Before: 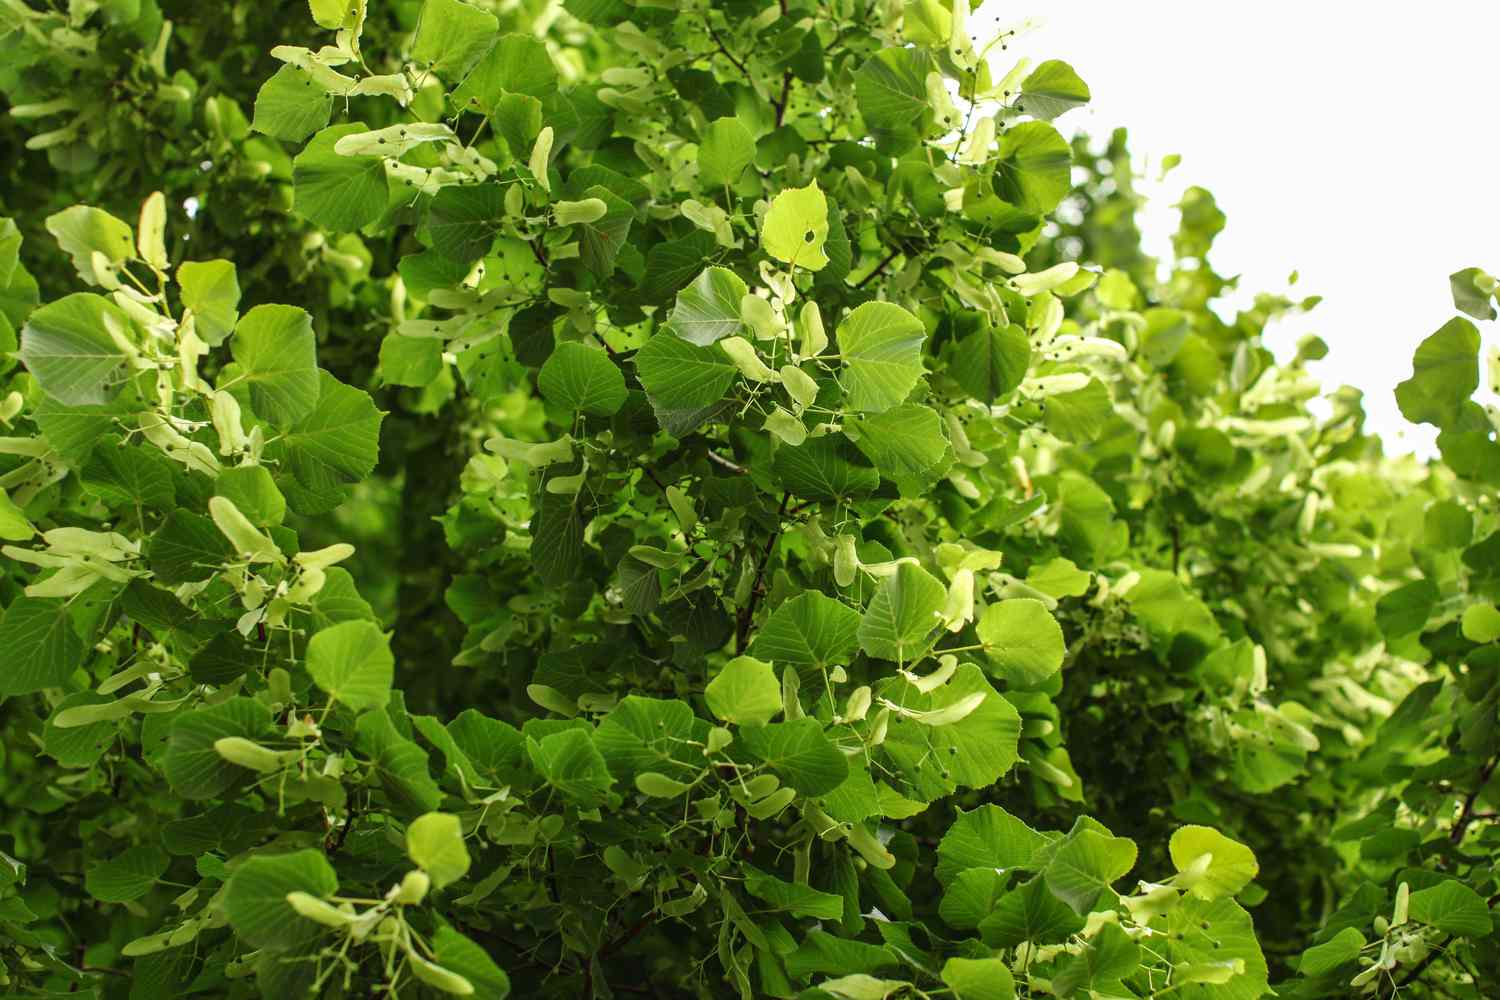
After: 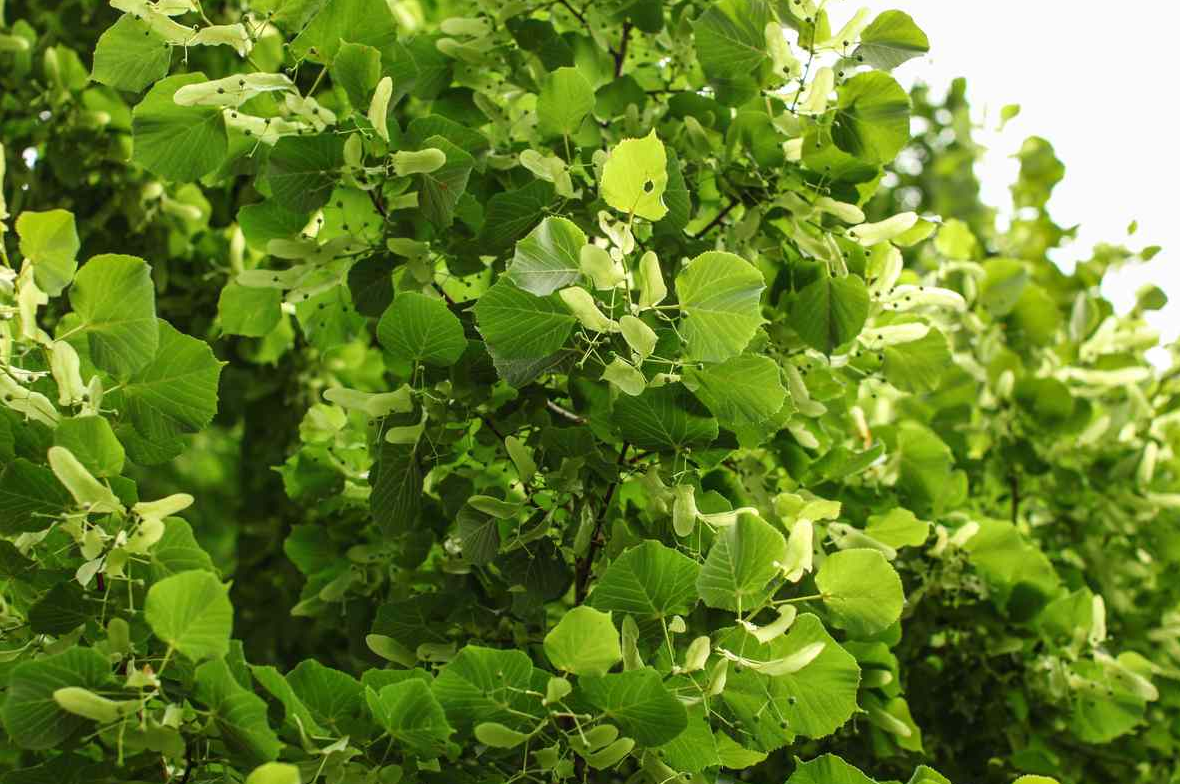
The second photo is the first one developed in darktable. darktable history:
crop and rotate: left 10.782%, top 5.046%, right 10.497%, bottom 16.547%
